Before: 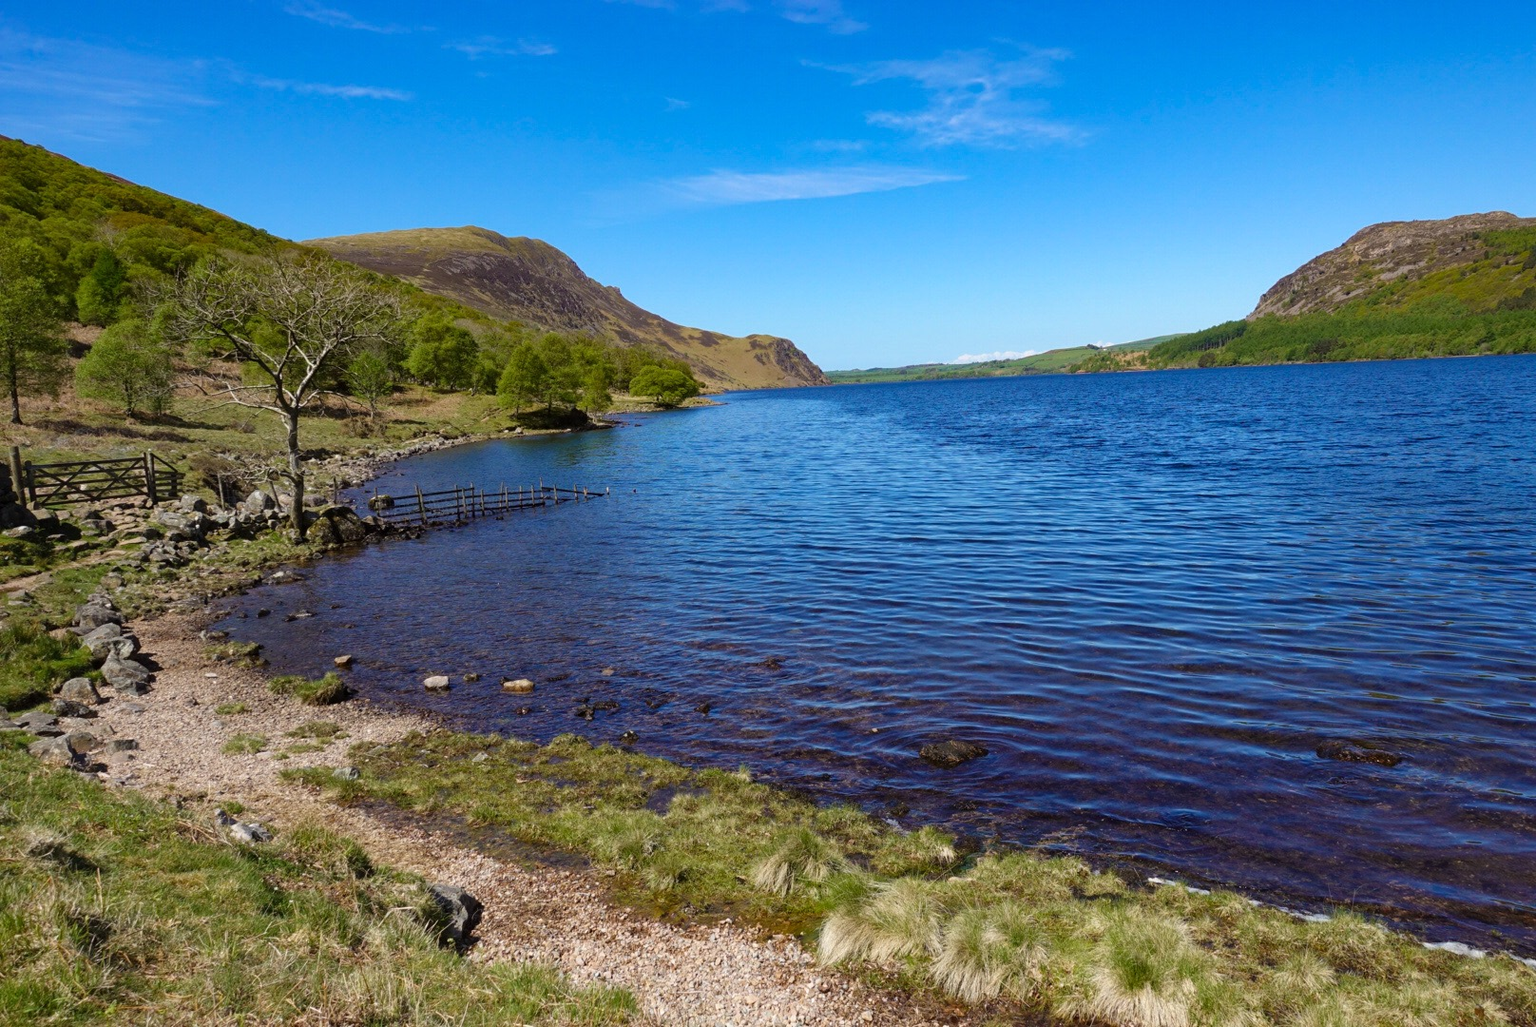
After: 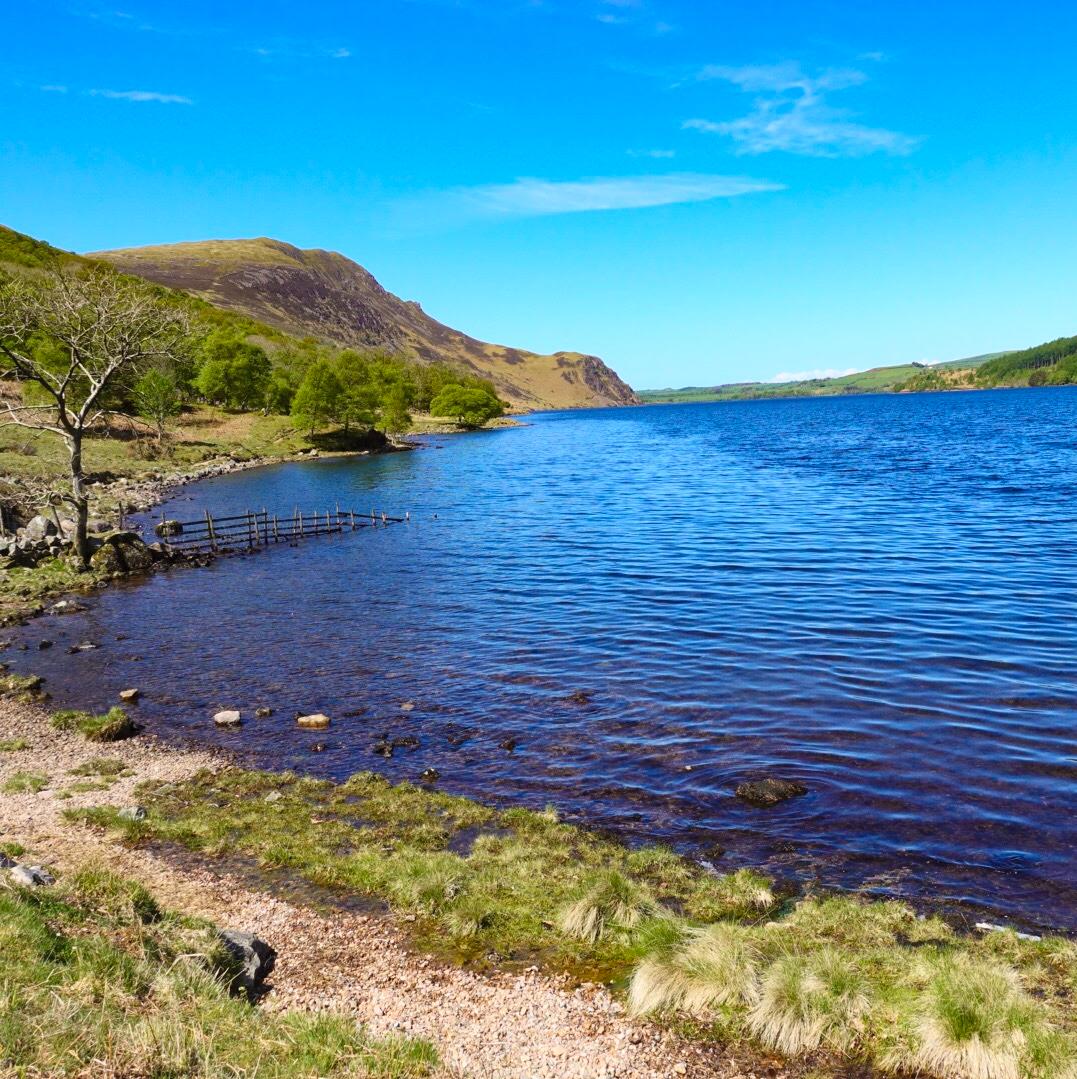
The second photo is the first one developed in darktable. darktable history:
crop and rotate: left 14.436%, right 18.898%
contrast brightness saturation: contrast 0.2, brightness 0.16, saturation 0.22
